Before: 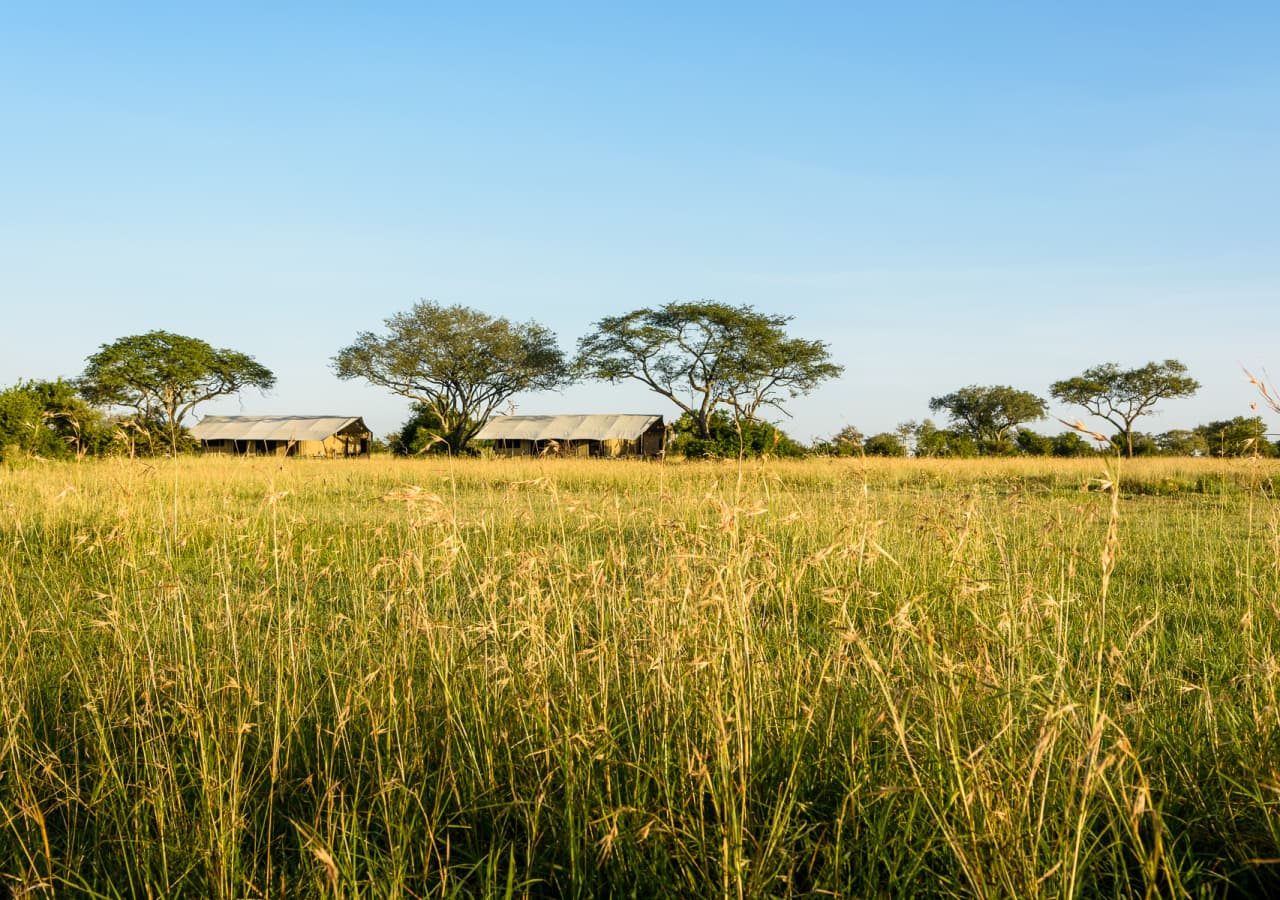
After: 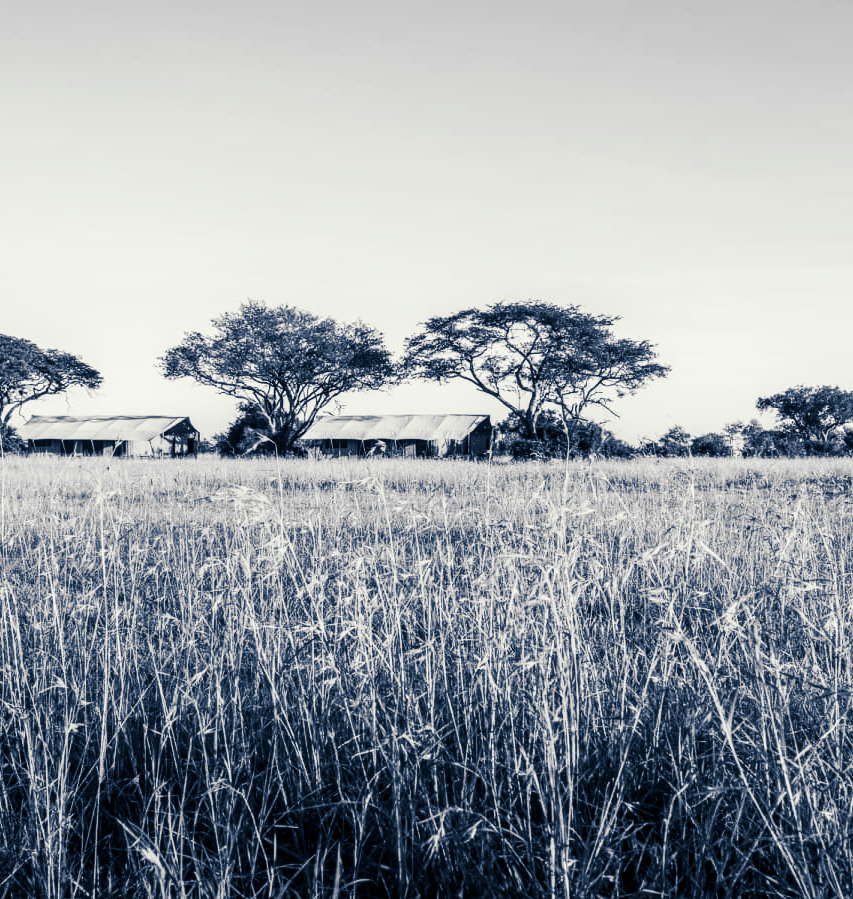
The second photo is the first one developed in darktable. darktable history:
crop and rotate: left 13.537%, right 19.796%
color correction: highlights a* -4.18, highlights b* -10.81
local contrast: on, module defaults
tone equalizer: on, module defaults
split-toning: shadows › hue 226.8°, shadows › saturation 0.84
monochrome: on, module defaults
contrast brightness saturation: contrast 0.26, brightness 0.02, saturation 0.87
